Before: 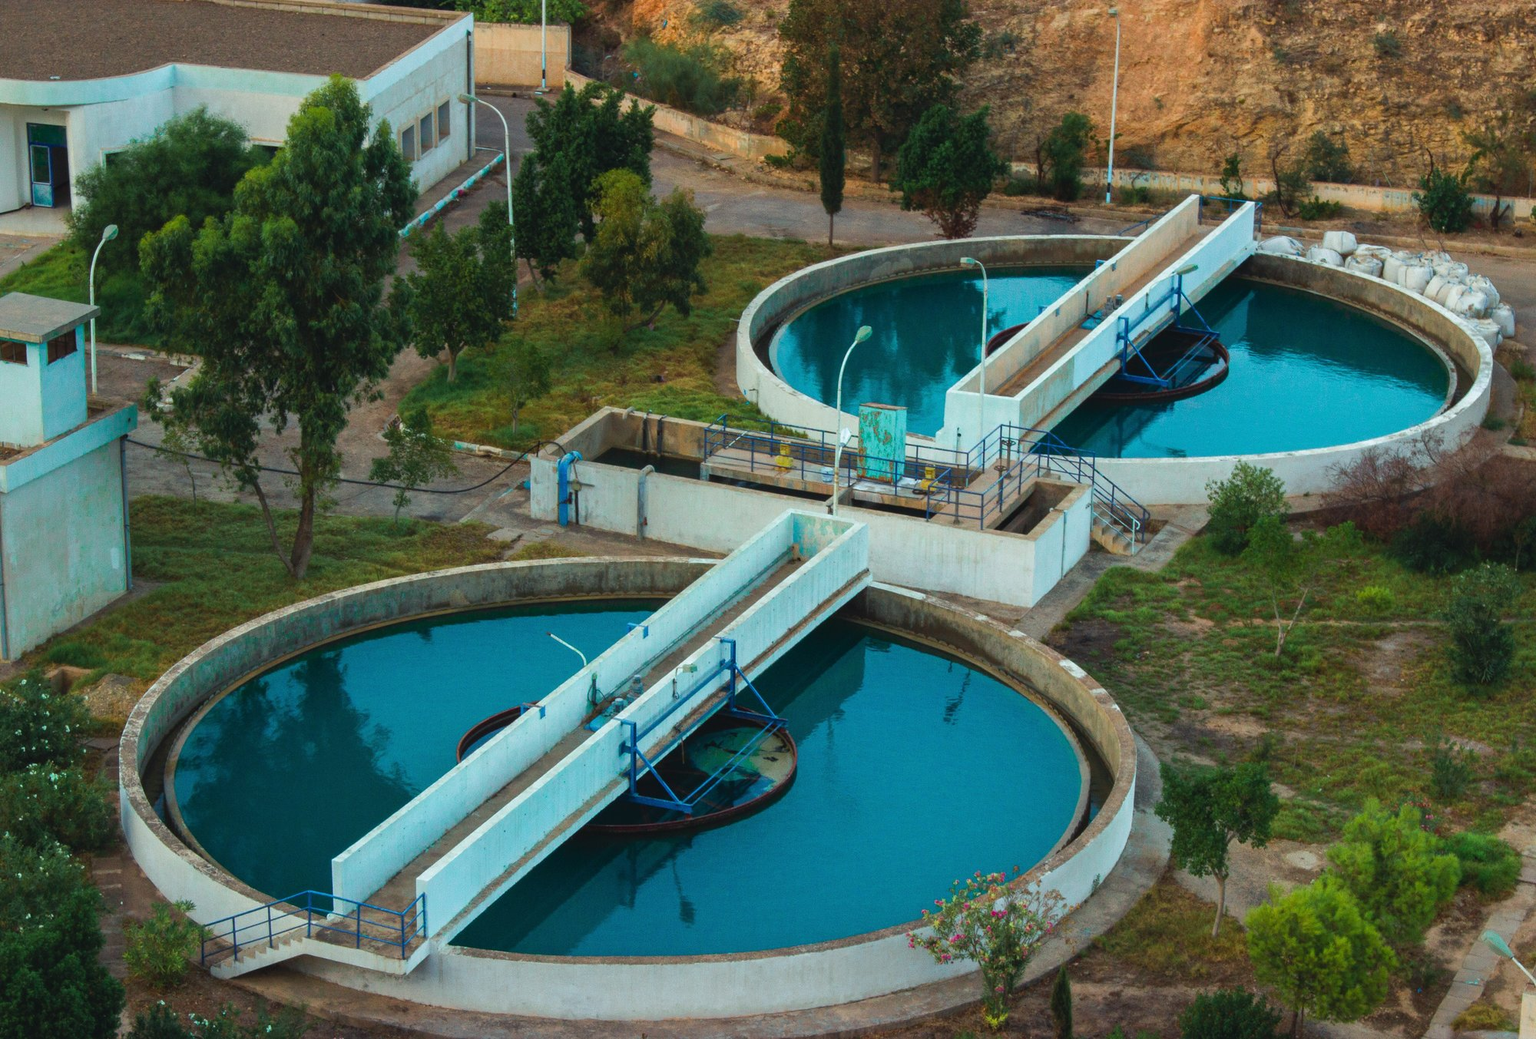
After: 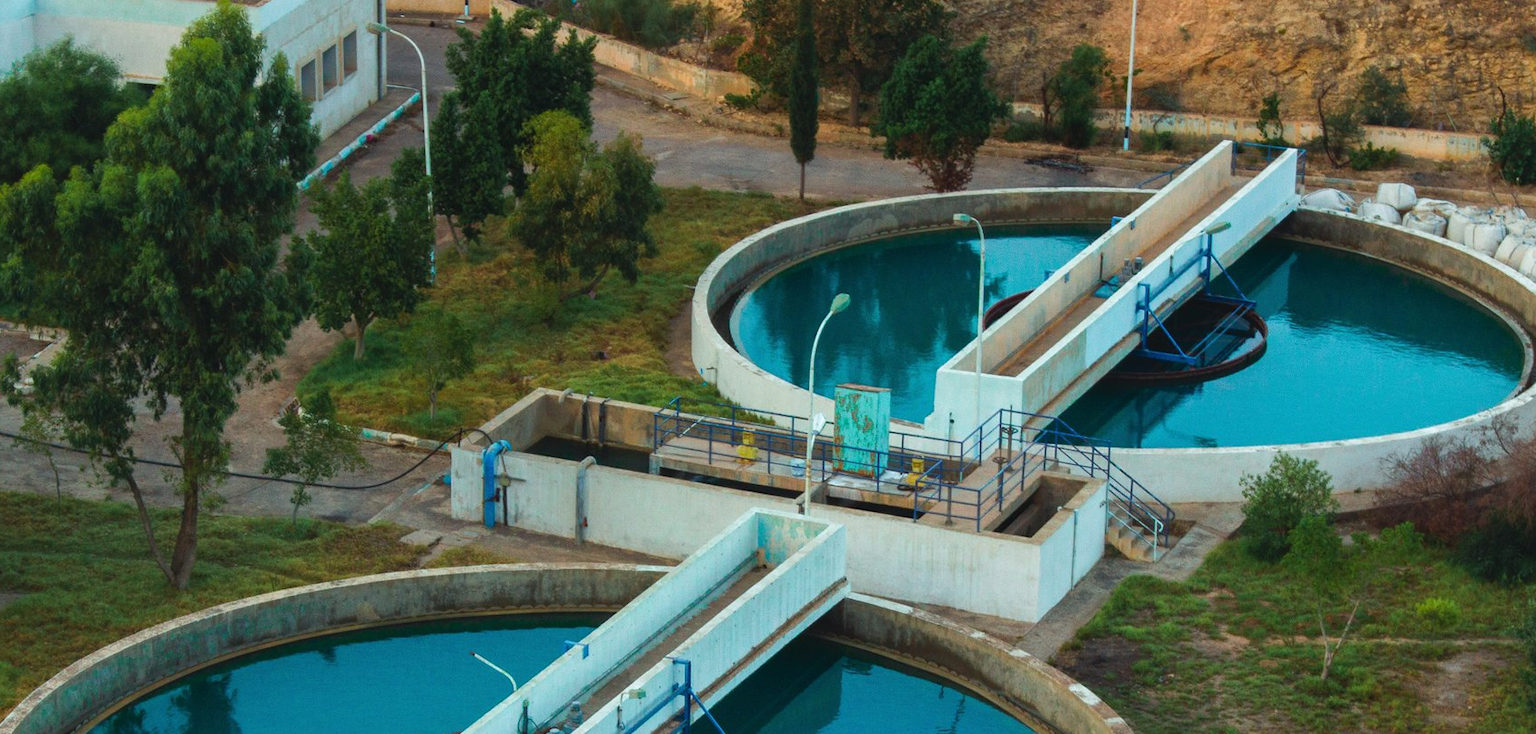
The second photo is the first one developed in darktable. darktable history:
crop and rotate: left 9.411%, top 7.18%, right 4.939%, bottom 32.26%
